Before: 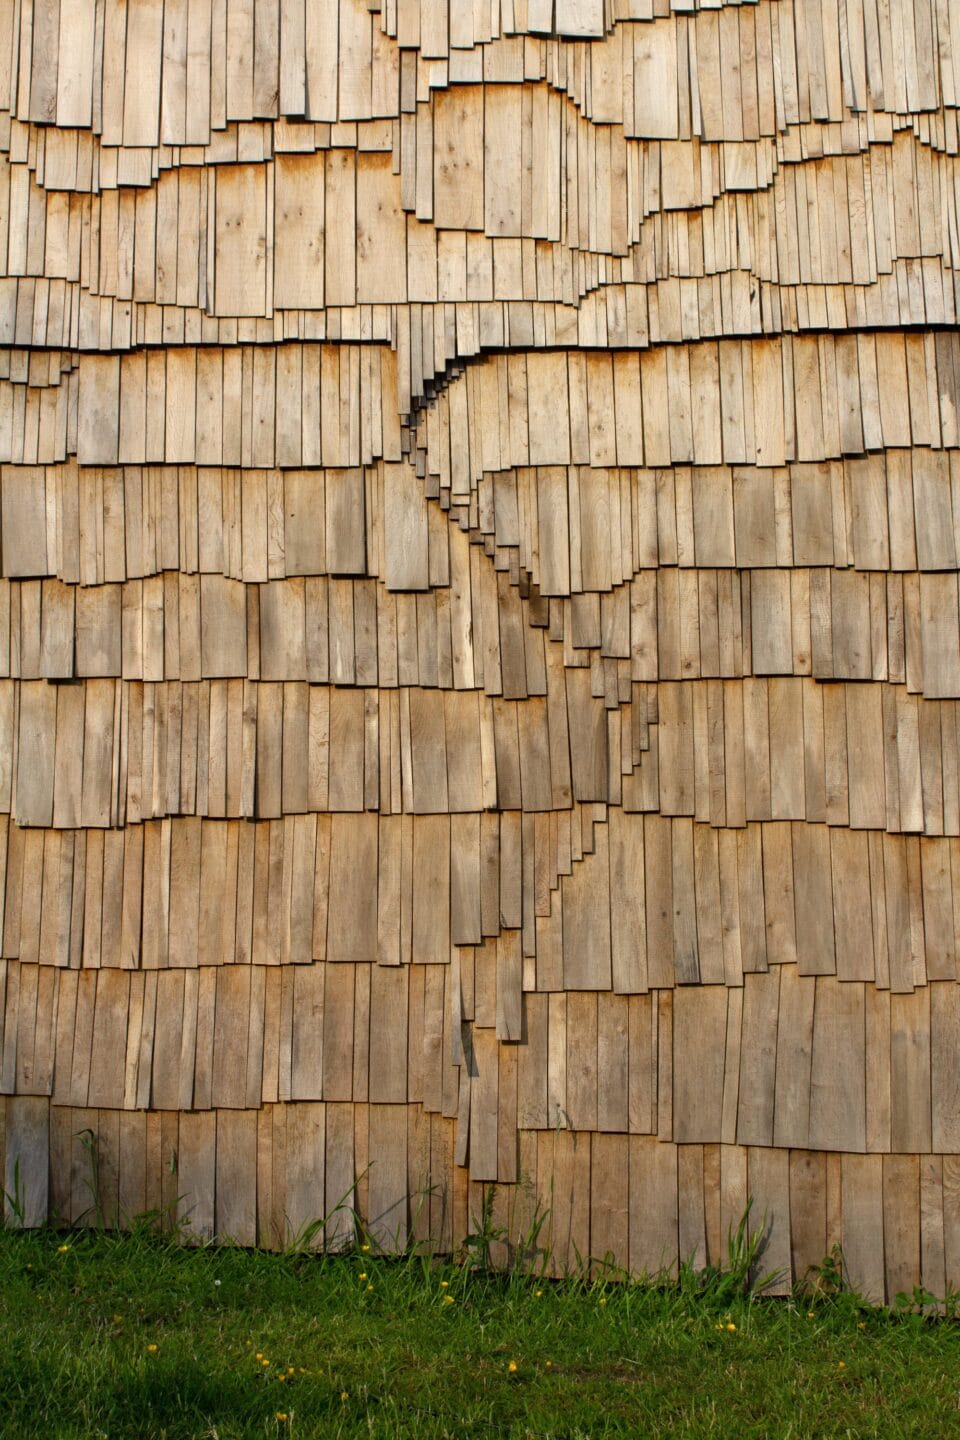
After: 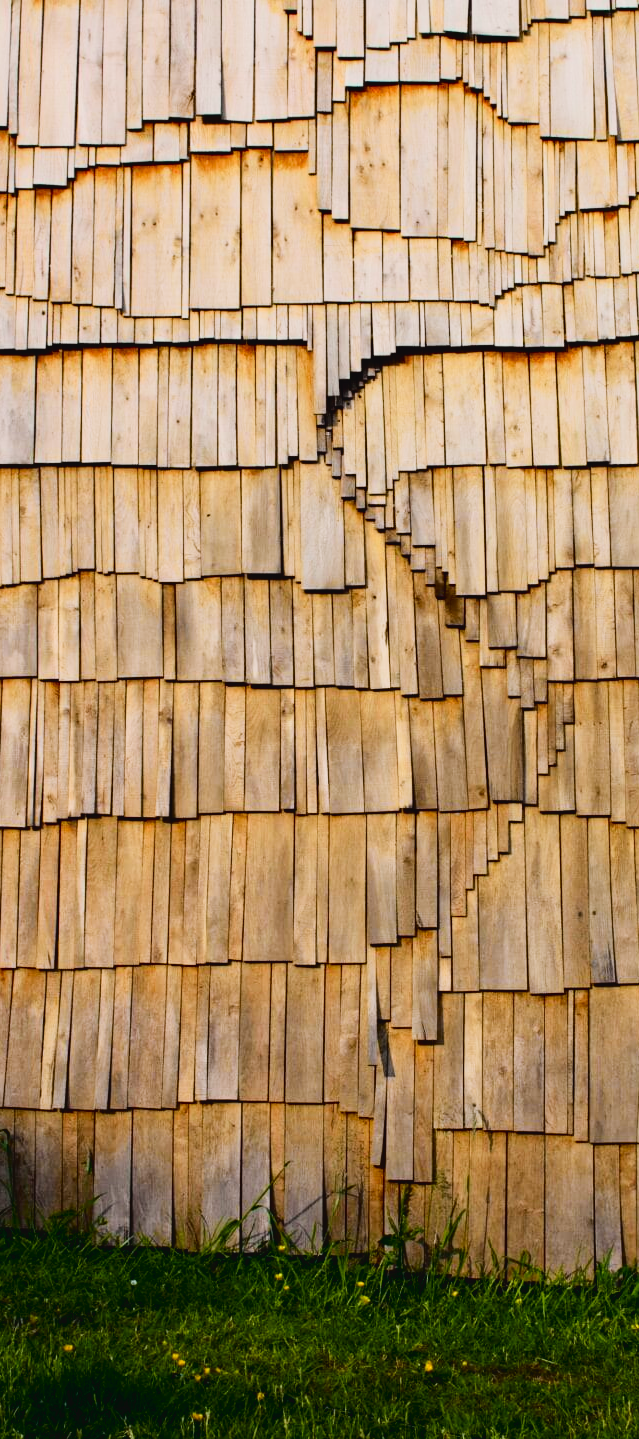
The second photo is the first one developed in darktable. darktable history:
color balance rgb: on, module defaults
filmic rgb: black relative exposure -7.65 EV, white relative exposure 4.56 EV, hardness 3.61
contrast brightness saturation: contrast 0.08, saturation 0.2
tone curve: curves: ch0 [(0, 0.031) (0.139, 0.084) (0.311, 0.278) (0.495, 0.544) (0.718, 0.816) (0.841, 0.909) (1, 0.967)]; ch1 [(0, 0) (0.272, 0.249) (0.388, 0.385) (0.469, 0.456) (0.495, 0.497) (0.538, 0.545) (0.578, 0.595) (0.707, 0.778) (1, 1)]; ch2 [(0, 0) (0.125, 0.089) (0.353, 0.329) (0.443, 0.408) (0.502, 0.499) (0.557, 0.531) (0.608, 0.631) (1, 1)], color space Lab, independent channels, preserve colors none
color correction: highlights a* 0.003, highlights b* -0.283
crop and rotate: left 8.786%, right 24.548%
levels: levels [0, 0.499, 1]
